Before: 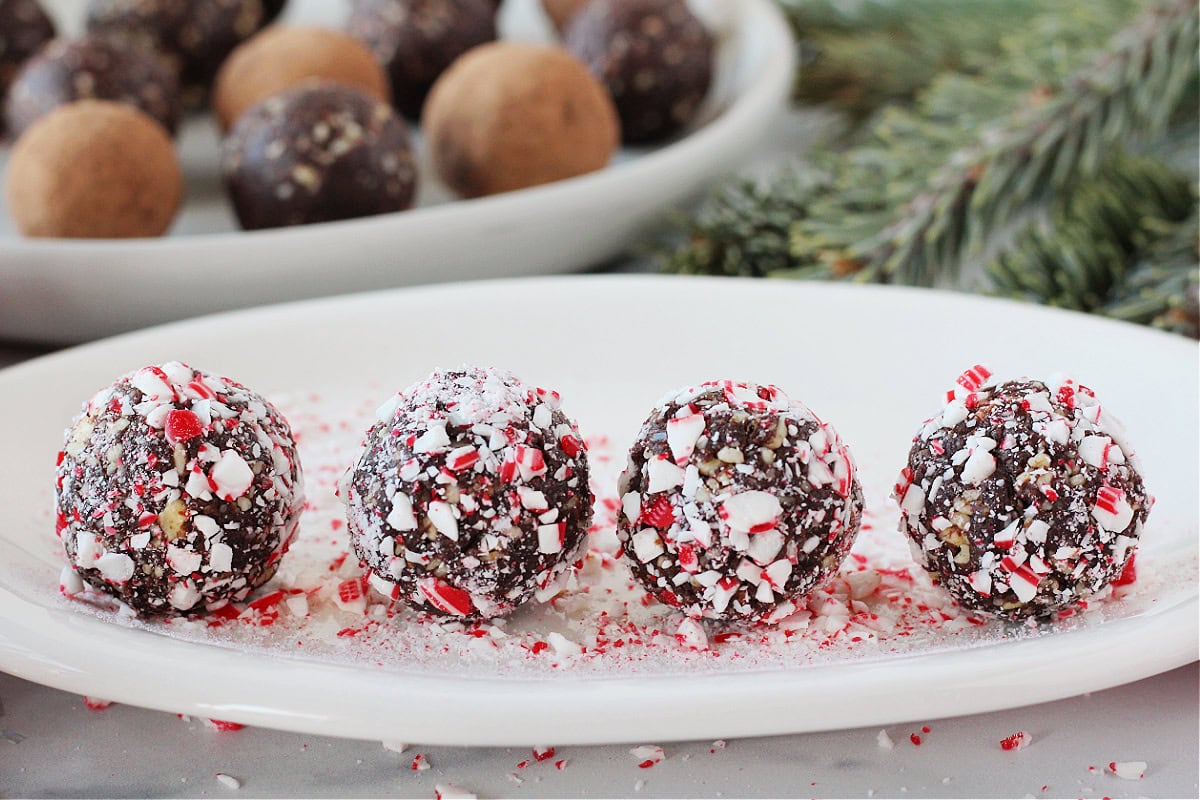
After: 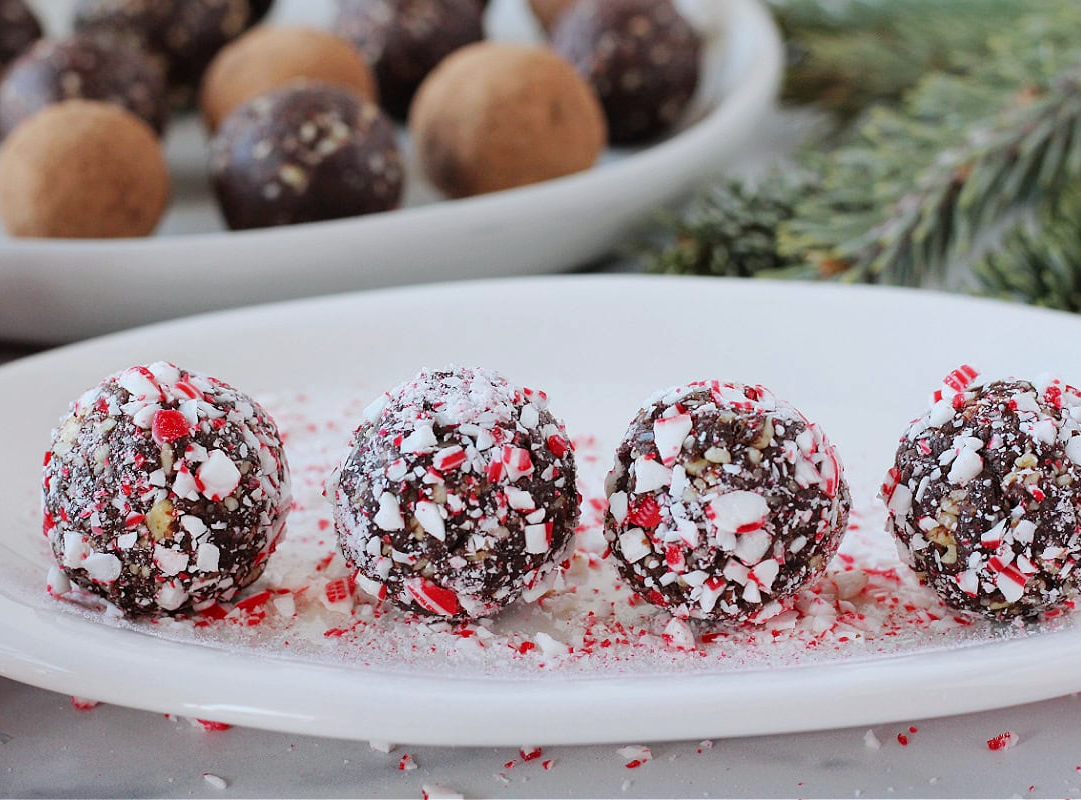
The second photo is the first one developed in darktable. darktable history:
white balance: red 0.983, blue 1.036
shadows and highlights: shadows -20, white point adjustment -2, highlights -35
crop and rotate: left 1.088%, right 8.807%
